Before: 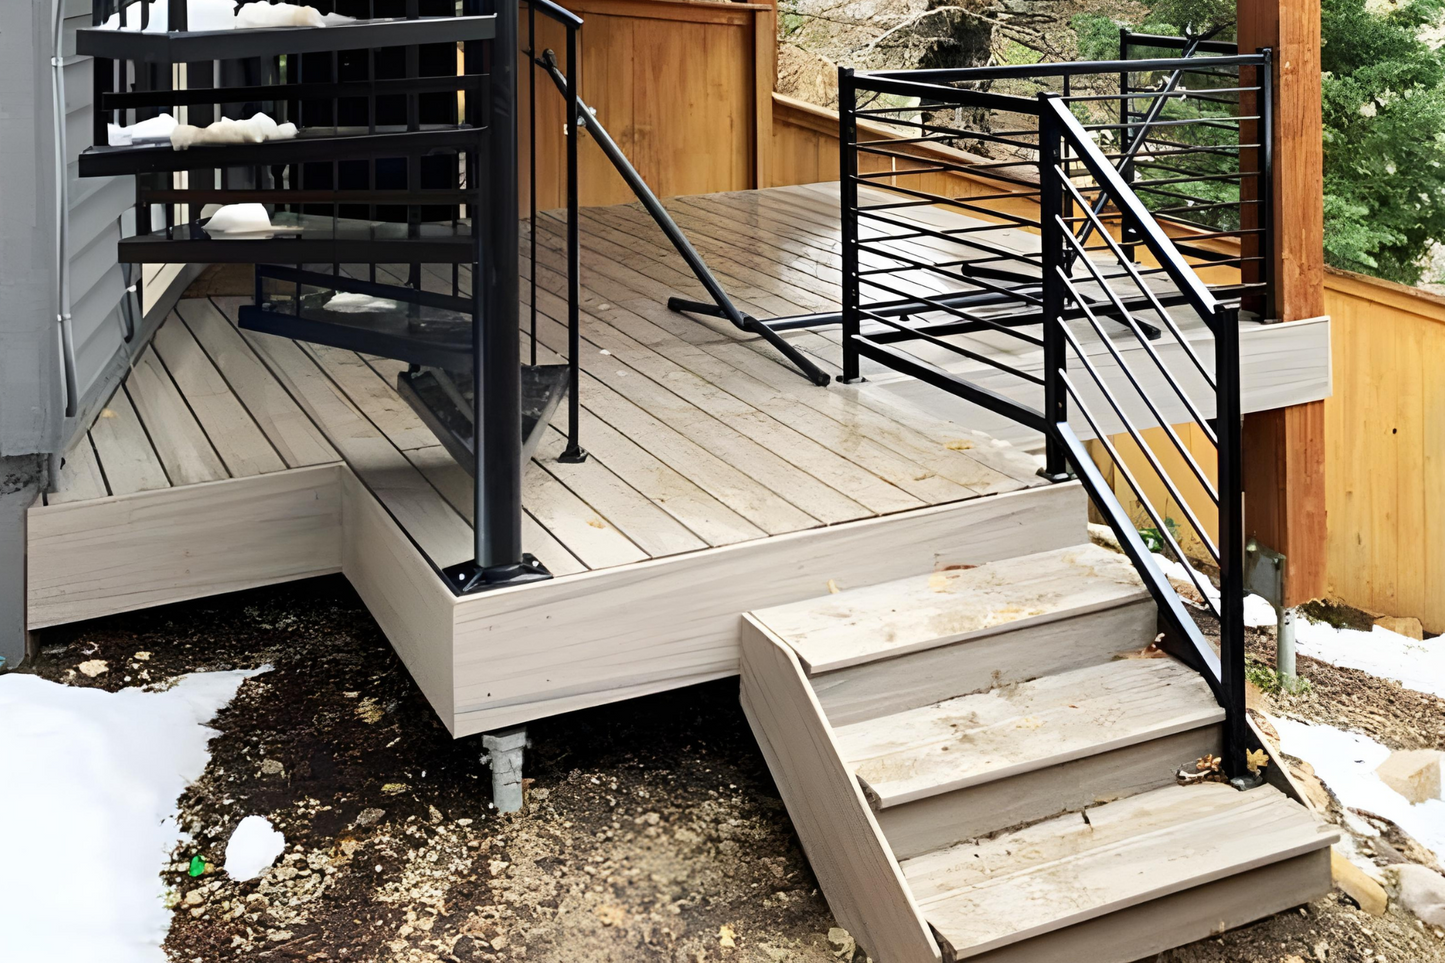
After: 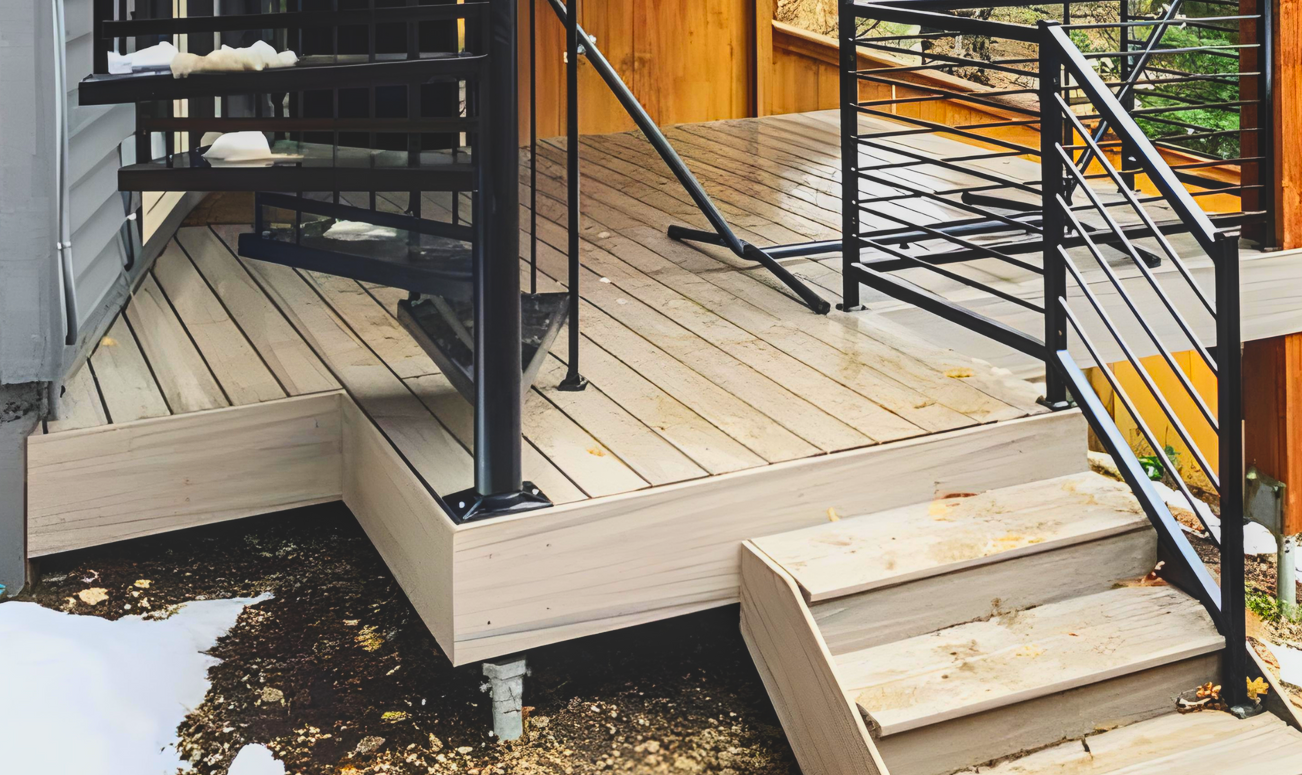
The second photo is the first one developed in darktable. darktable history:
crop: top 7.479%, right 9.854%, bottom 11.959%
contrast brightness saturation: contrast 0.204, brightness 0.199, saturation 0.789
exposure: black level correction -0.015, exposure -0.507 EV, compensate highlight preservation false
local contrast: on, module defaults
